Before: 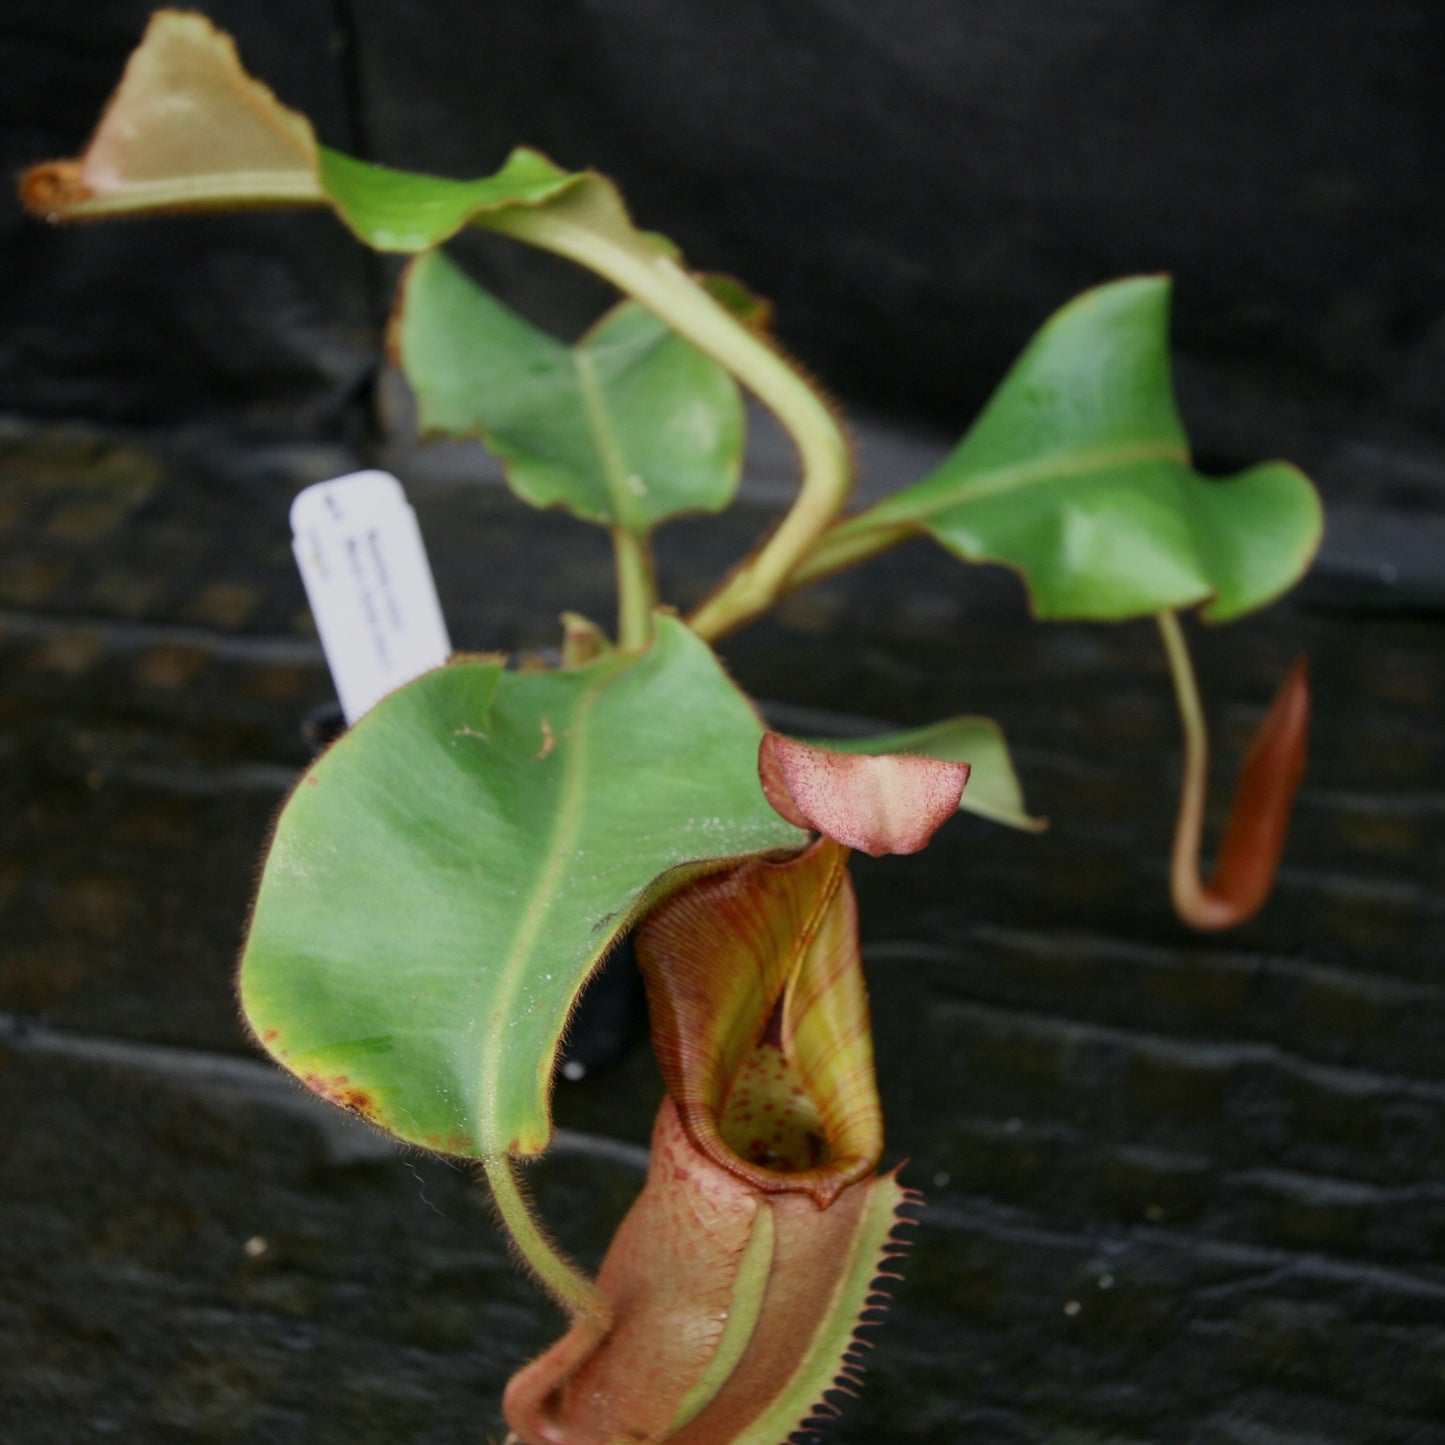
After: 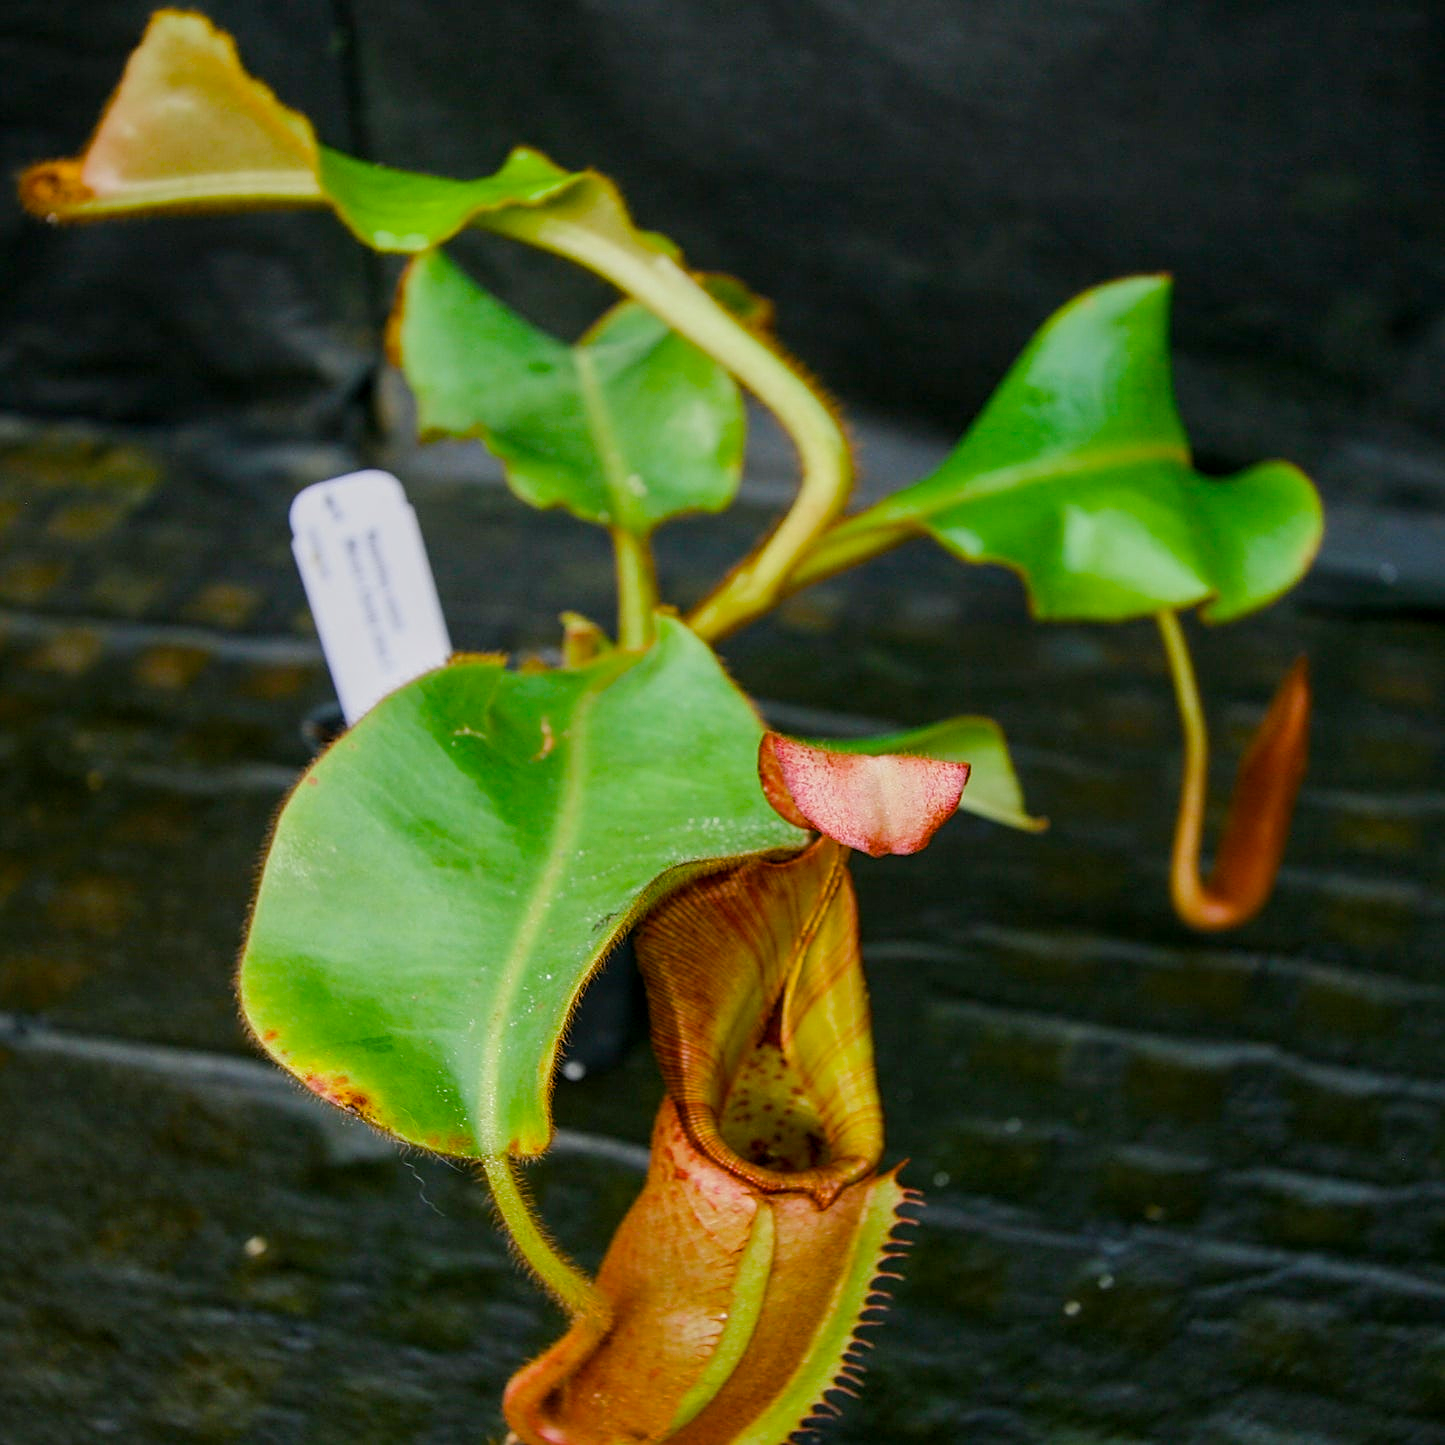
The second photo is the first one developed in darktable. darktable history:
color balance rgb: shadows lift › chroma 2.008%, shadows lift › hue 136.6°, linear chroma grading › global chroma 7.807%, perceptual saturation grading › global saturation 39.349%, perceptual saturation grading › highlights -25.66%, perceptual saturation grading › mid-tones 35.722%, perceptual saturation grading › shadows 35.416%, perceptual brilliance grading › mid-tones 10.364%, perceptual brilliance grading › shadows 15.578%
sharpen: on, module defaults
local contrast: on, module defaults
